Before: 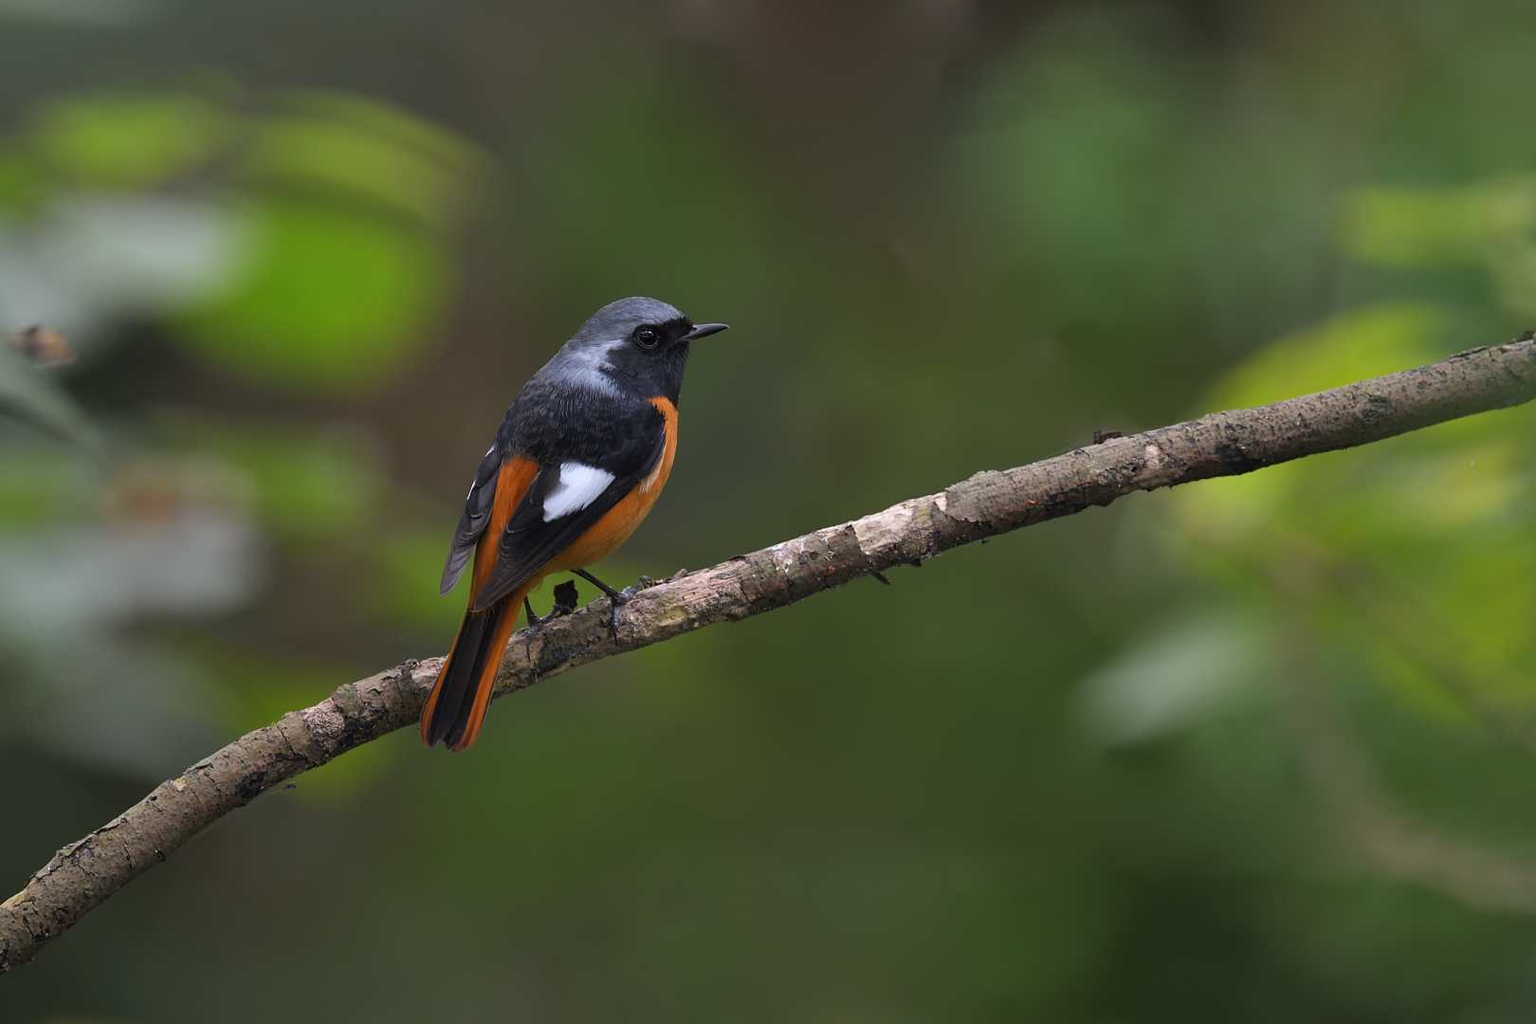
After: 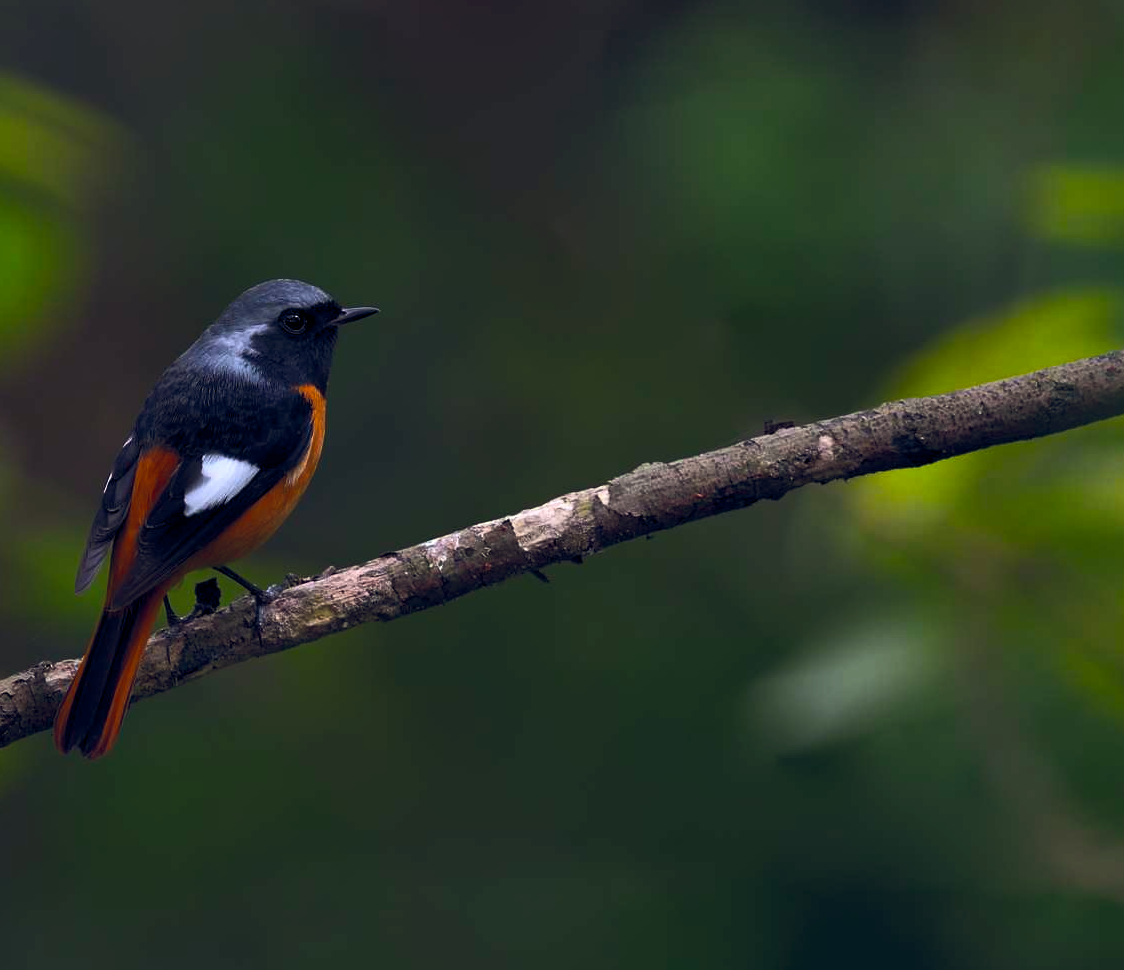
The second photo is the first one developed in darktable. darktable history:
crop and rotate: left 24.067%, top 3.199%, right 6.523%, bottom 6.959%
tone equalizer: on, module defaults
color balance rgb: global offset › luminance -0.307%, global offset › chroma 0.308%, global offset › hue 261.97°, linear chroma grading › shadows -9.555%, linear chroma grading › global chroma 19.482%, perceptual saturation grading › global saturation 30.363%, perceptual brilliance grading › highlights 3.713%, perceptual brilliance grading › mid-tones -19.217%, perceptual brilliance grading › shadows -41.652%
